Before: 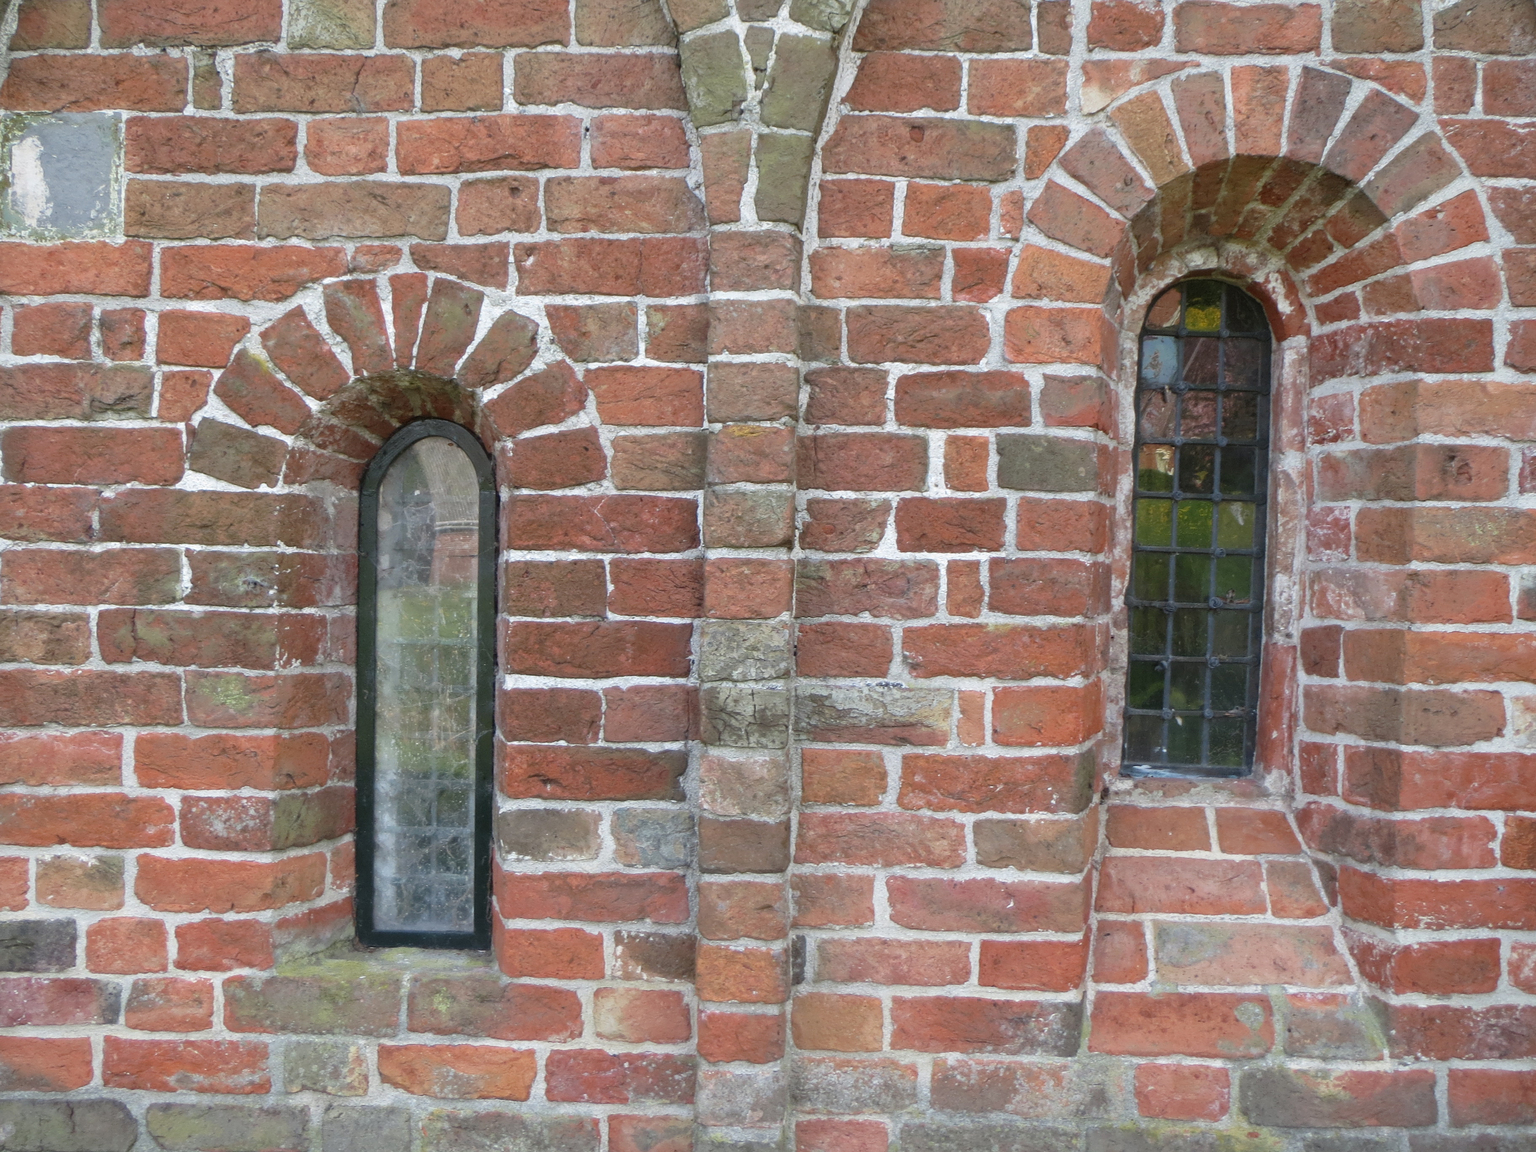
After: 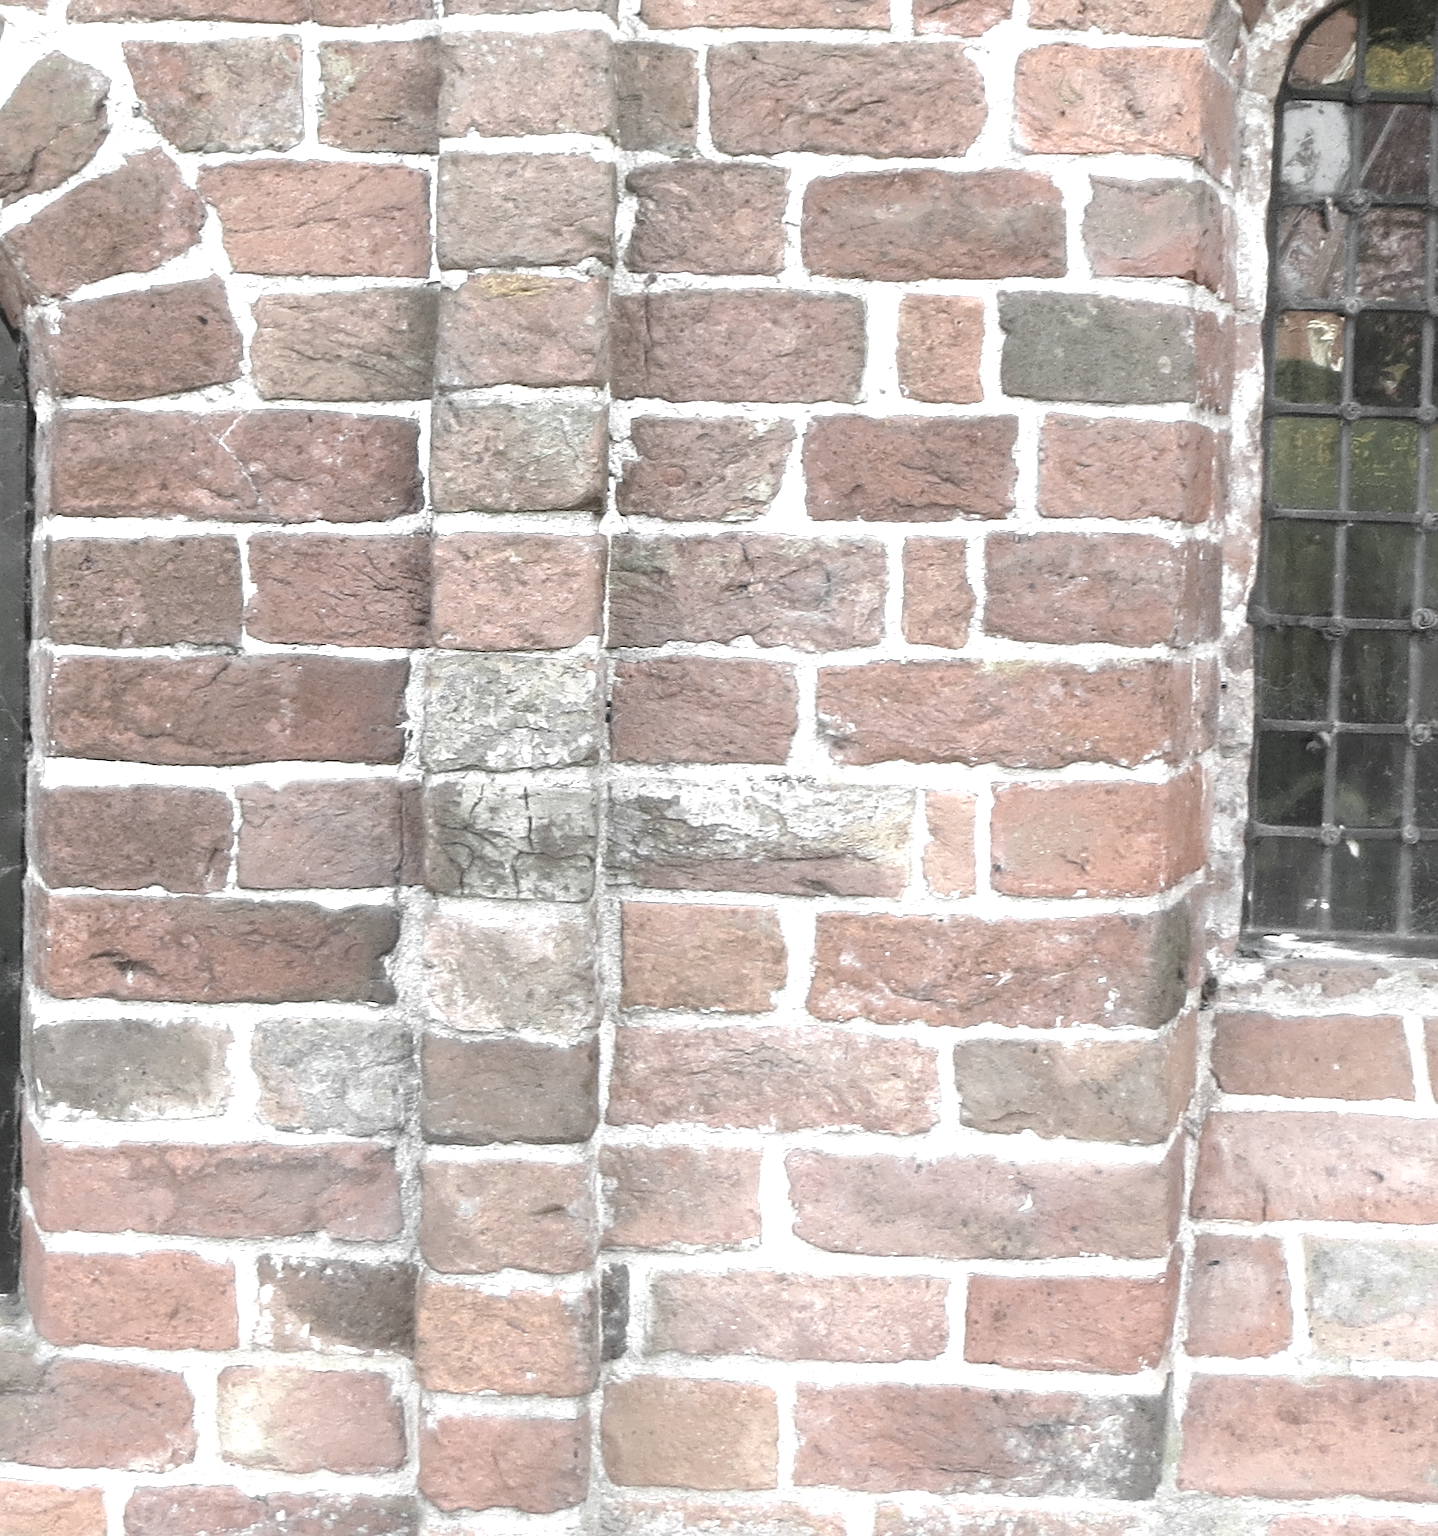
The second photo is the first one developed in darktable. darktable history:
sharpen: amount 0.2
crop: left 31.379%, top 24.658%, right 20.326%, bottom 6.628%
color zones: curves: ch0 [(0, 0.613) (0.01, 0.613) (0.245, 0.448) (0.498, 0.529) (0.642, 0.665) (0.879, 0.777) (0.99, 0.613)]; ch1 [(0, 0.035) (0.121, 0.189) (0.259, 0.197) (0.415, 0.061) (0.589, 0.022) (0.732, 0.022) (0.857, 0.026) (0.991, 0.053)]
exposure: black level correction 0, exposure 1.1 EV, compensate exposure bias true, compensate highlight preservation false
